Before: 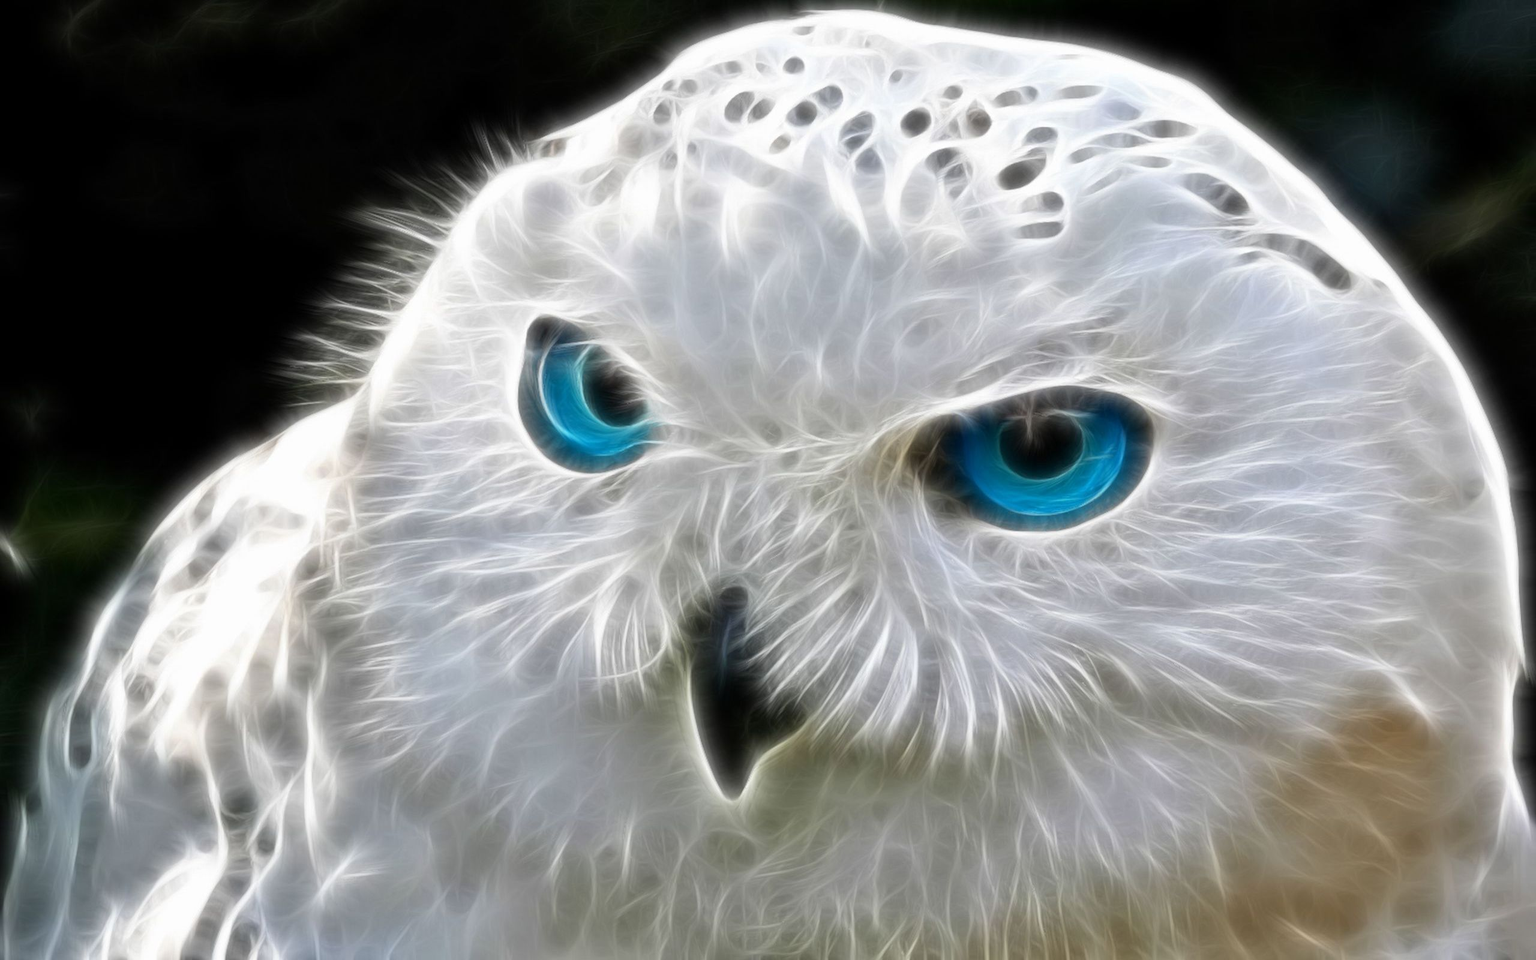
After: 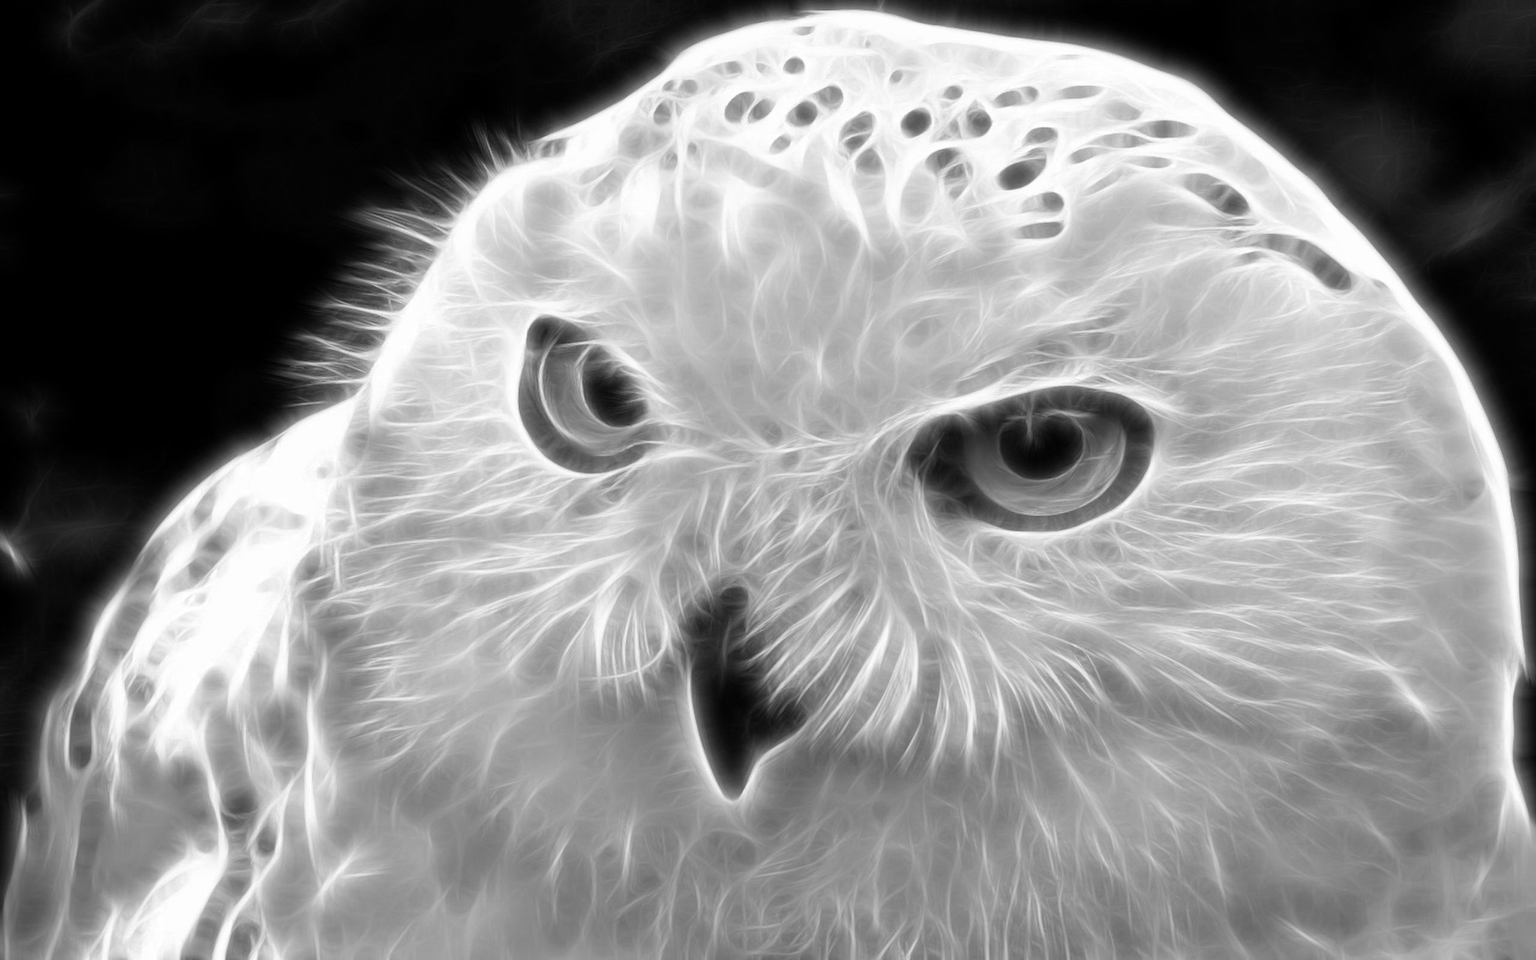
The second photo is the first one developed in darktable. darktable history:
color zones: curves: ch0 [(0.004, 0.306) (0.107, 0.448) (0.252, 0.656) (0.41, 0.398) (0.595, 0.515) (0.768, 0.628)]; ch1 [(0.07, 0.323) (0.151, 0.452) (0.252, 0.608) (0.346, 0.221) (0.463, 0.189) (0.61, 0.368) (0.735, 0.395) (0.921, 0.412)]; ch2 [(0, 0.476) (0.132, 0.512) (0.243, 0.512) (0.397, 0.48) (0.522, 0.376) (0.634, 0.536) (0.761, 0.46)]
monochrome: on, module defaults
